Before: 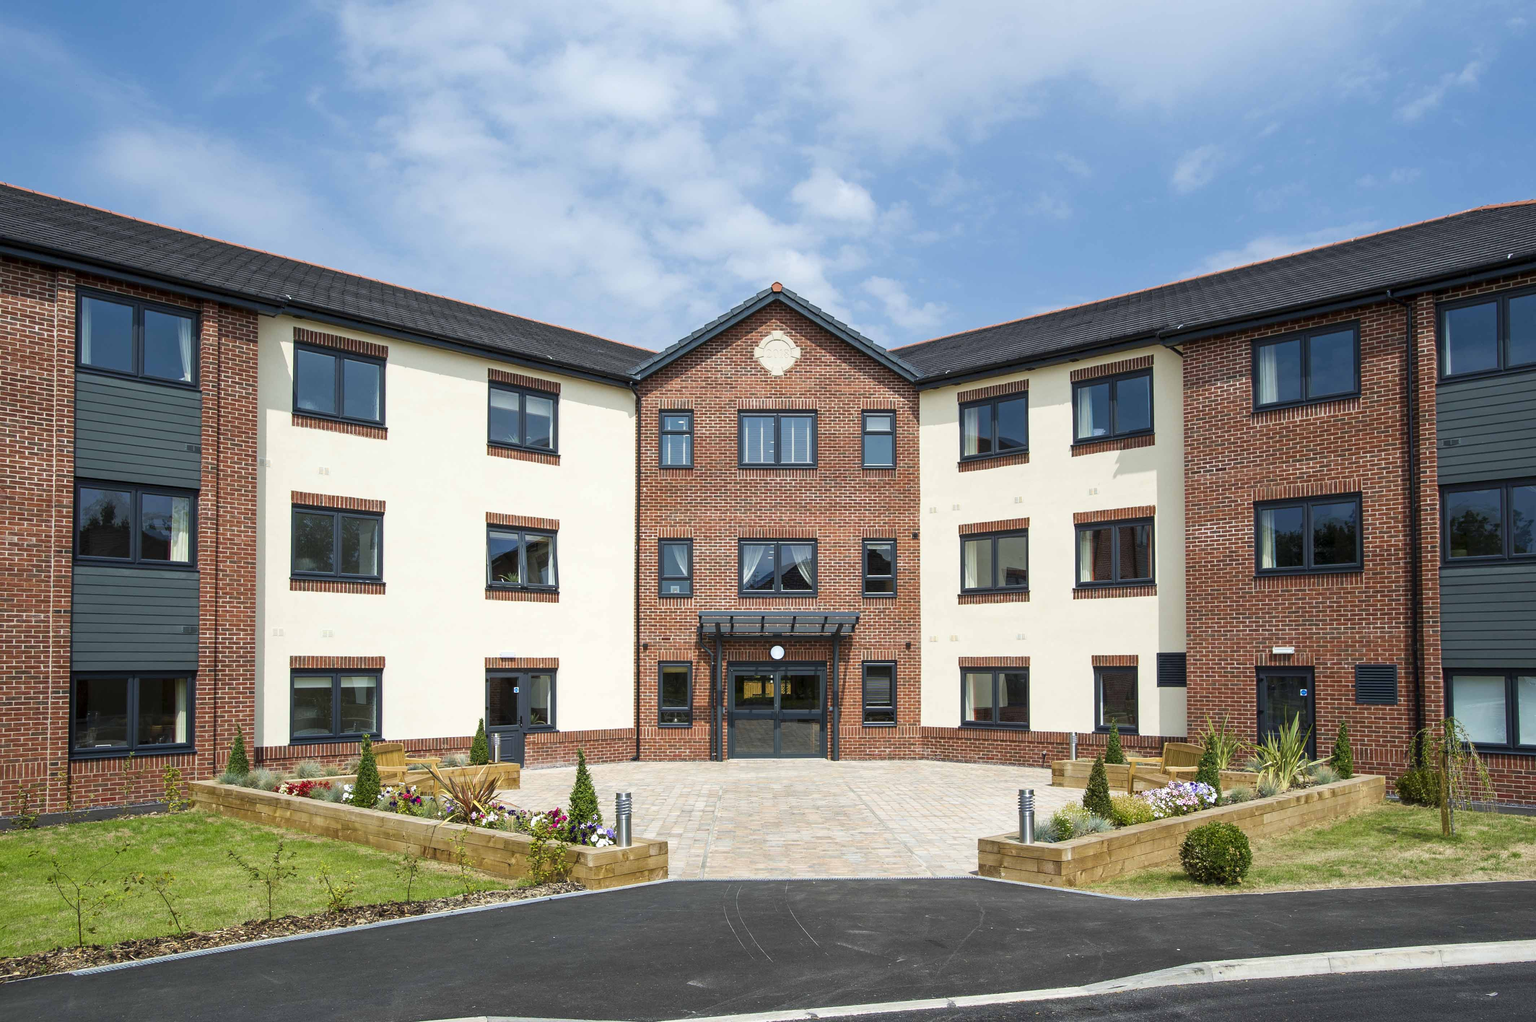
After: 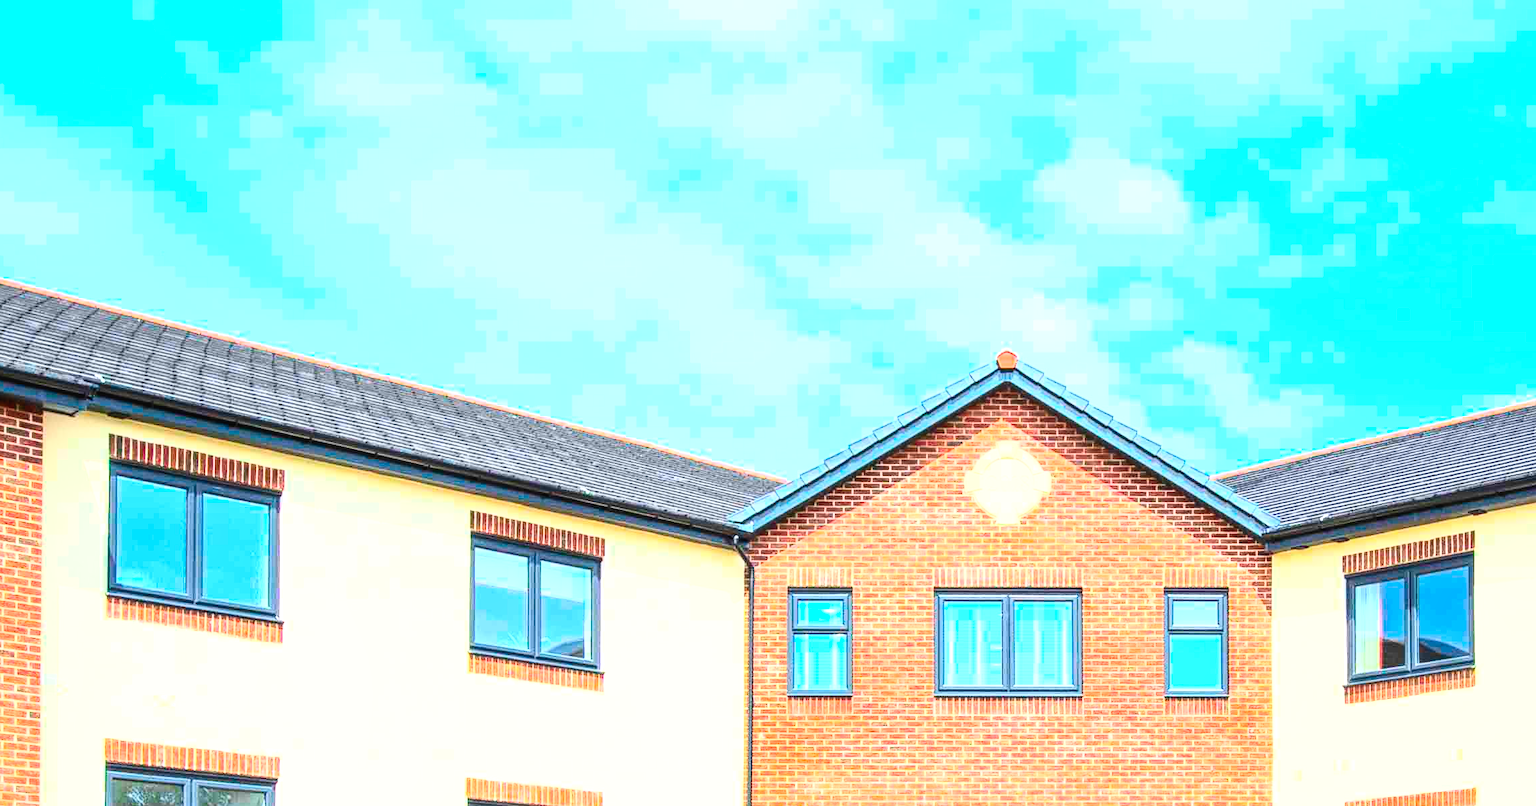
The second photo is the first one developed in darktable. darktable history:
local contrast: detail 130%
tone curve: curves: ch0 [(0, 0) (0.003, 0.011) (0.011, 0.02) (0.025, 0.032) (0.044, 0.046) (0.069, 0.071) (0.1, 0.107) (0.136, 0.144) (0.177, 0.189) (0.224, 0.244) (0.277, 0.309) (0.335, 0.398) (0.399, 0.477) (0.468, 0.583) (0.543, 0.675) (0.623, 0.772) (0.709, 0.855) (0.801, 0.926) (0.898, 0.979) (1, 1)], color space Lab, independent channels, preserve colors none
exposure: black level correction -0.002, exposure 0.54 EV, compensate highlight preservation false
tone equalizer: -8 EV -0.729 EV, -7 EV -0.728 EV, -6 EV -0.638 EV, -5 EV -0.384 EV, -3 EV 0.387 EV, -2 EV 0.6 EV, -1 EV 0.686 EV, +0 EV 0.723 EV, smoothing diameter 24.89%, edges refinement/feathering 9.27, preserve details guided filter
crop: left 15.319%, top 9.179%, right 30.849%, bottom 48.331%
base curve: curves: ch0 [(0, 0) (0.472, 0.508) (1, 1)], preserve colors average RGB
contrast brightness saturation: contrast 0.198, brightness 0.195, saturation 0.786
